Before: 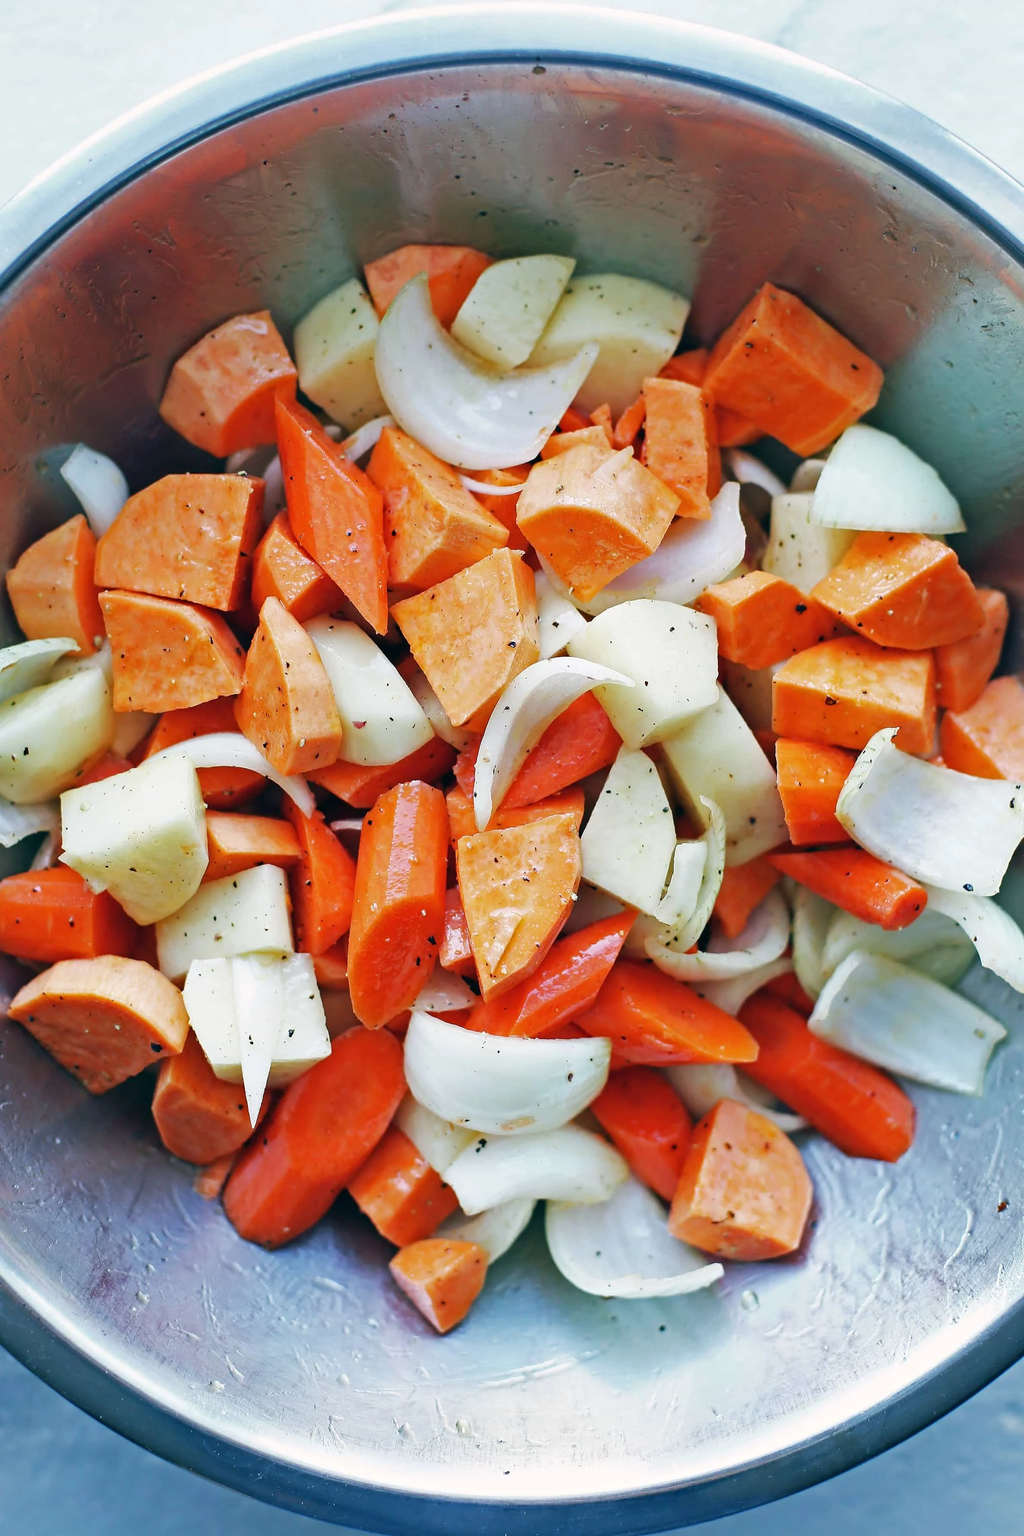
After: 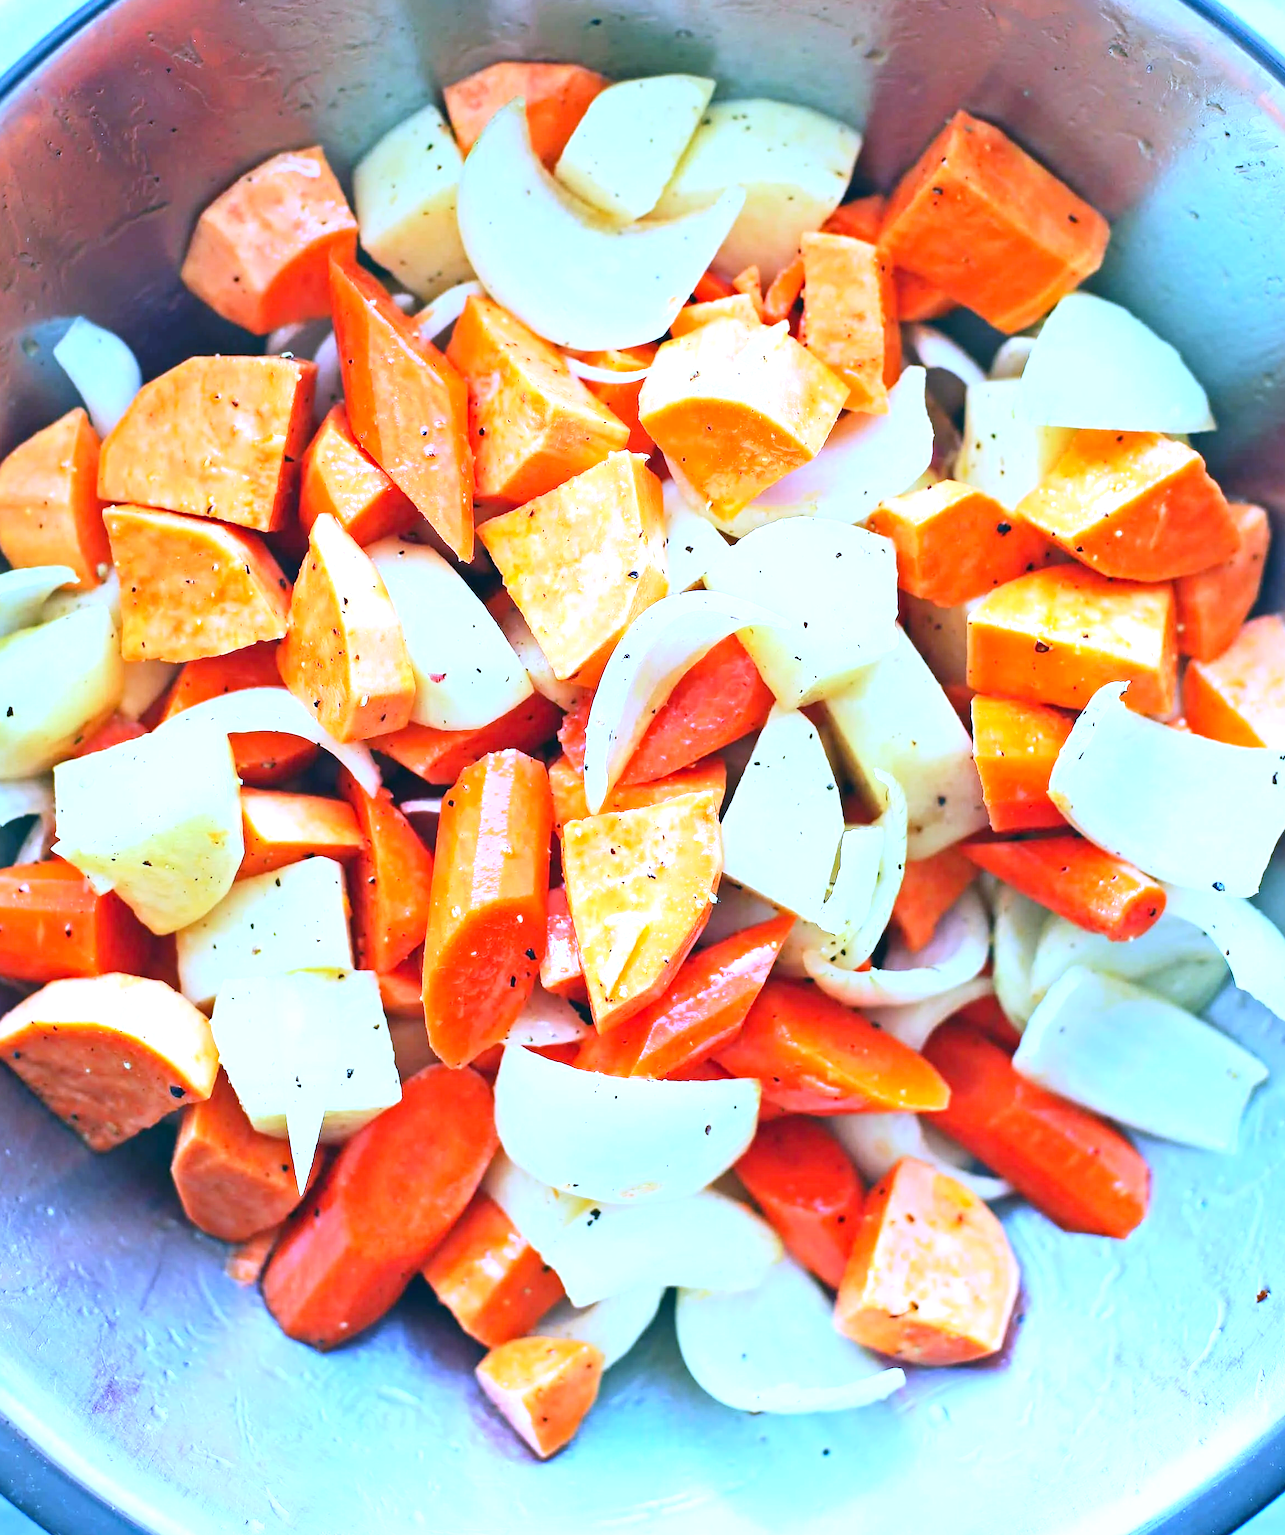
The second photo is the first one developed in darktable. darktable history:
contrast brightness saturation: contrast 0.2, brightness 0.16, saturation 0.22
white balance: red 0.871, blue 1.249
crop and rotate: left 1.814%, top 12.818%, right 0.25%, bottom 9.225%
exposure: black level correction 0, exposure 1 EV, compensate exposure bias true, compensate highlight preservation false
